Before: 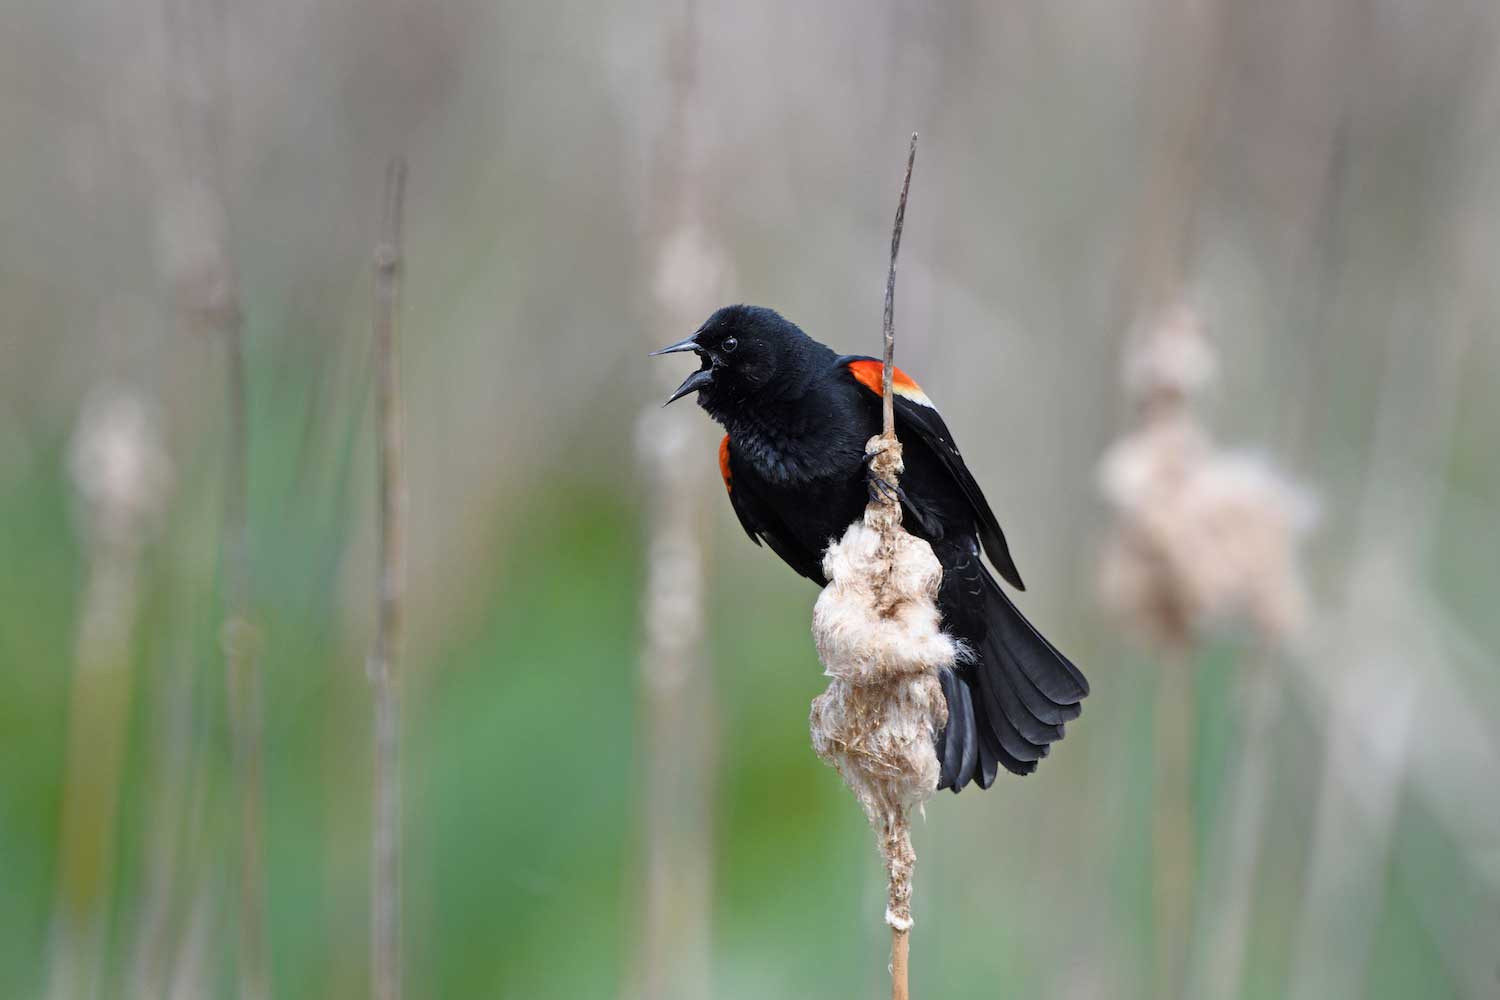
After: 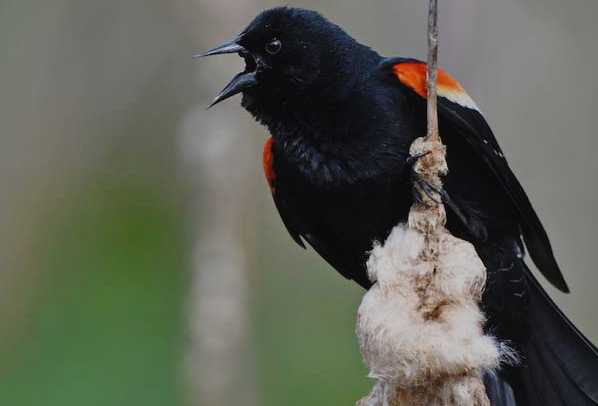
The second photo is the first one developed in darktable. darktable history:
crop: left 30.438%, top 29.838%, right 29.655%, bottom 29.504%
tone curve: curves: ch0 [(0, 0.025) (0.15, 0.143) (0.452, 0.486) (0.751, 0.788) (1, 0.961)]; ch1 [(0, 0) (0.416, 0.4) (0.476, 0.469) (0.497, 0.494) (0.546, 0.571) (0.566, 0.607) (0.62, 0.657) (1, 1)]; ch2 [(0, 0) (0.386, 0.397) (0.505, 0.498) (0.547, 0.546) (0.579, 0.58) (1, 1)], preserve colors none
exposure: exposure -0.948 EV, compensate highlight preservation false
